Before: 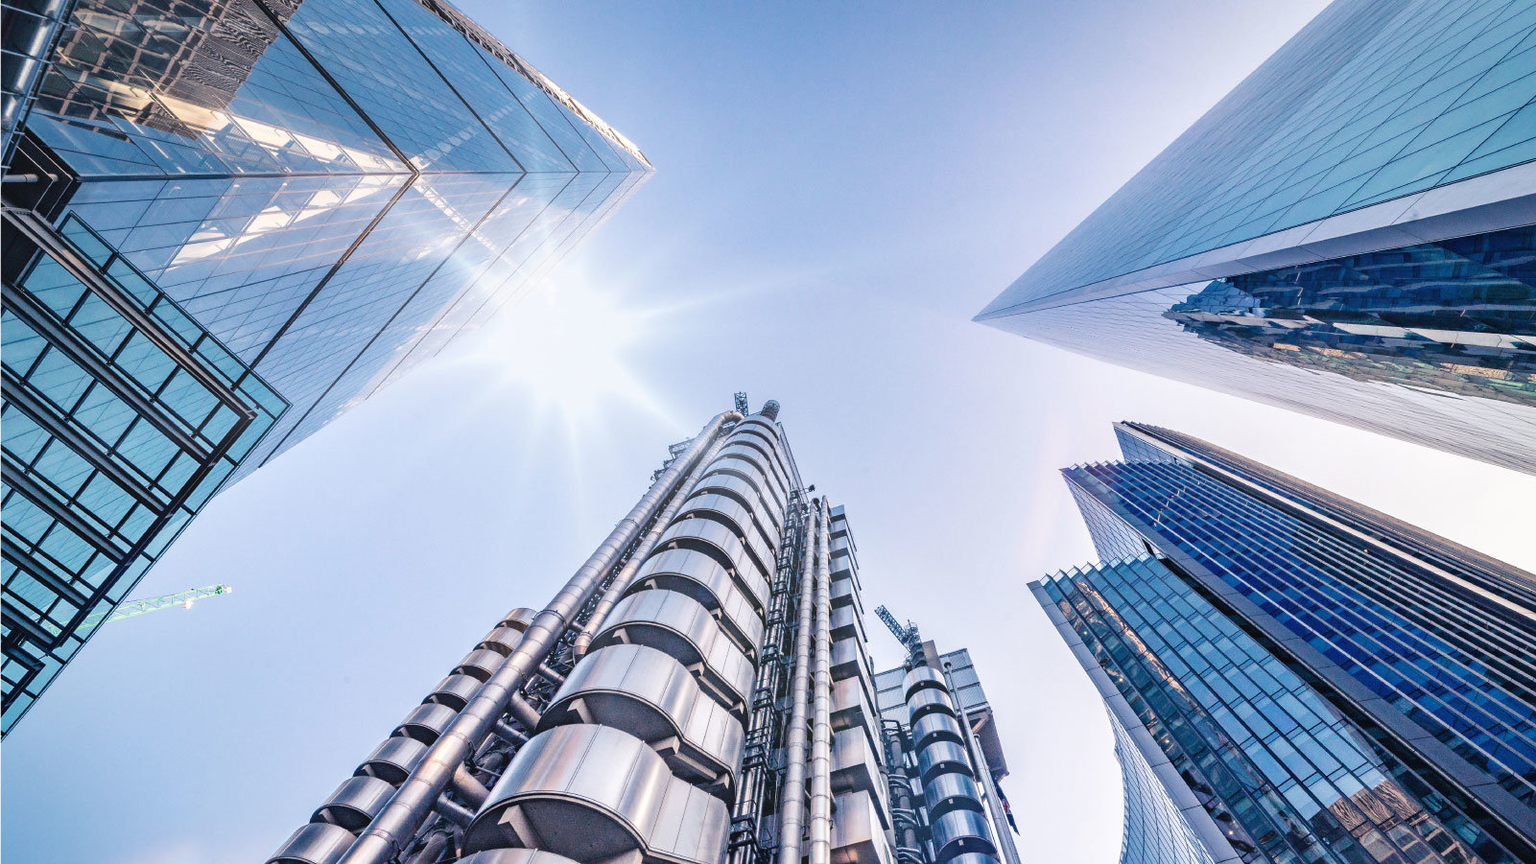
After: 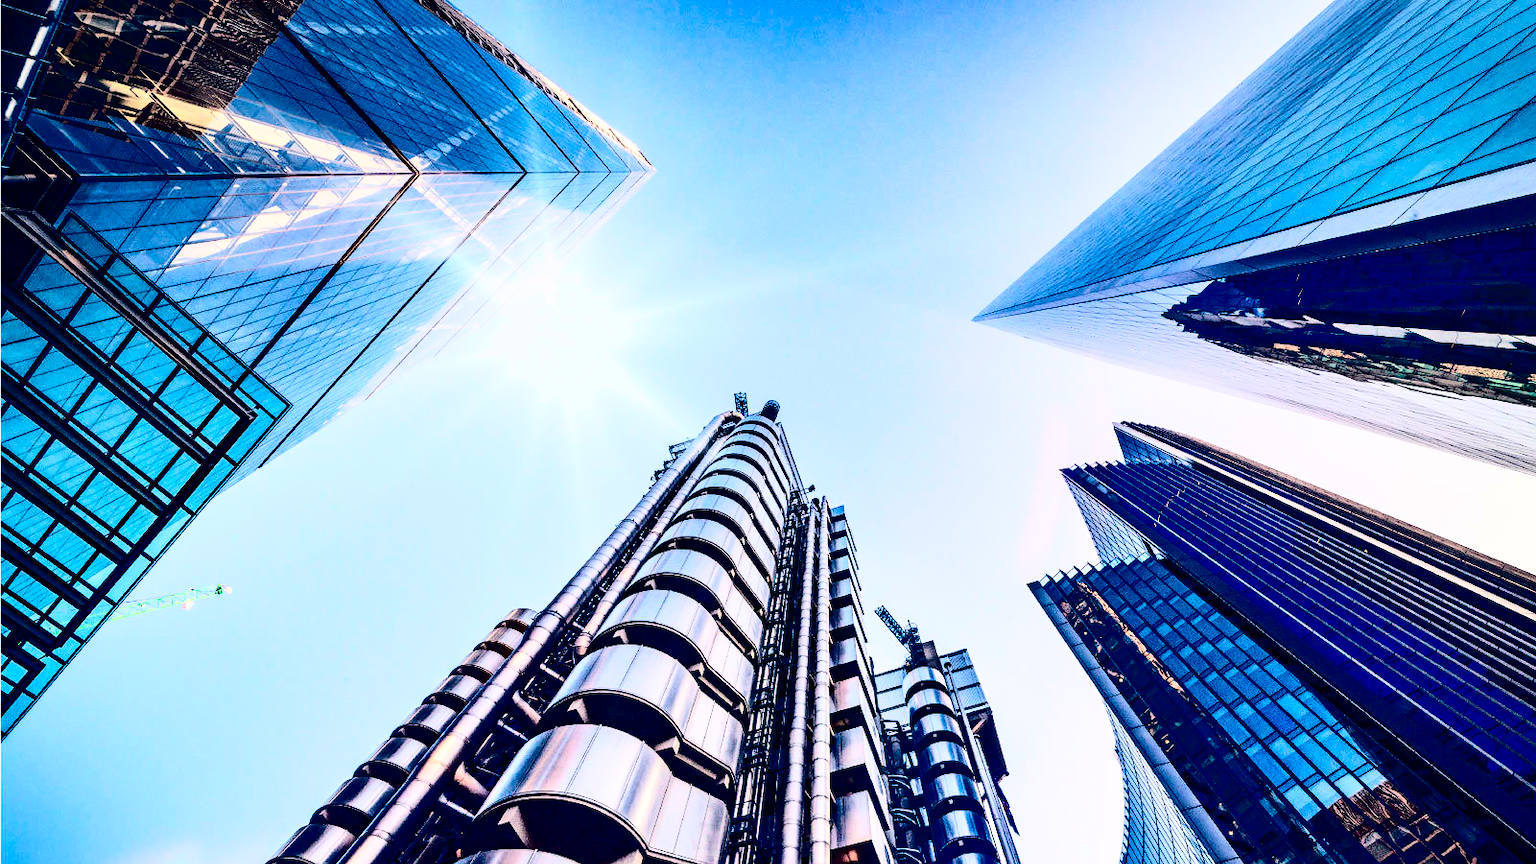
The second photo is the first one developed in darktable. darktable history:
contrast brightness saturation: contrast 0.751, brightness -0.984, saturation 0.984
